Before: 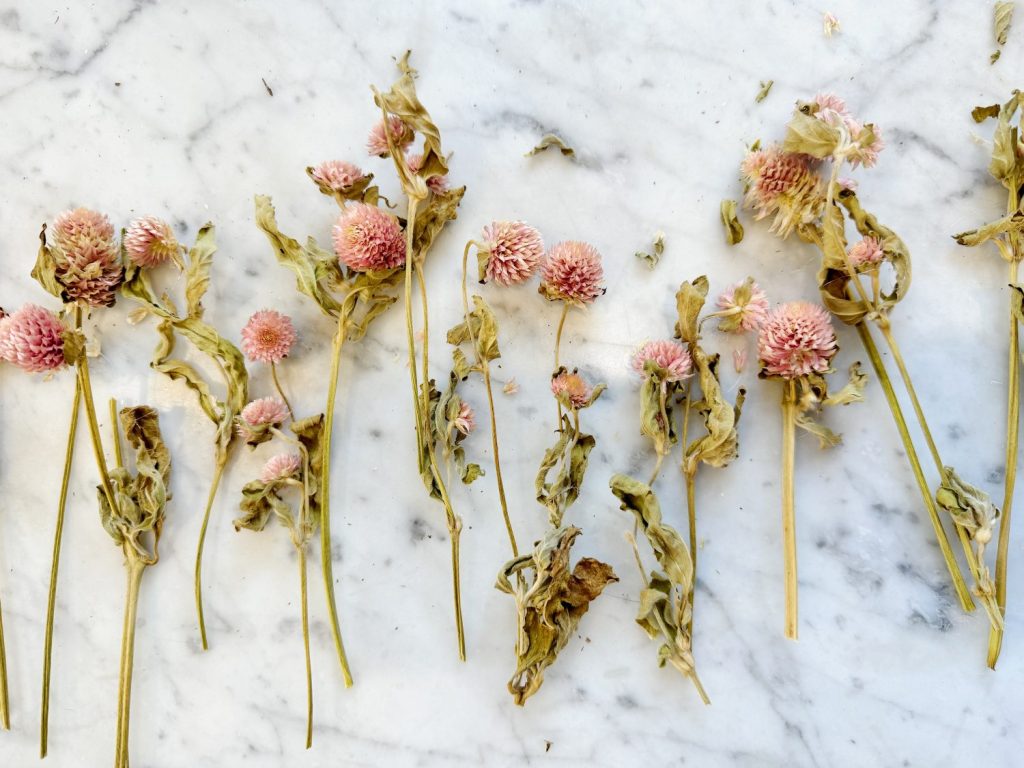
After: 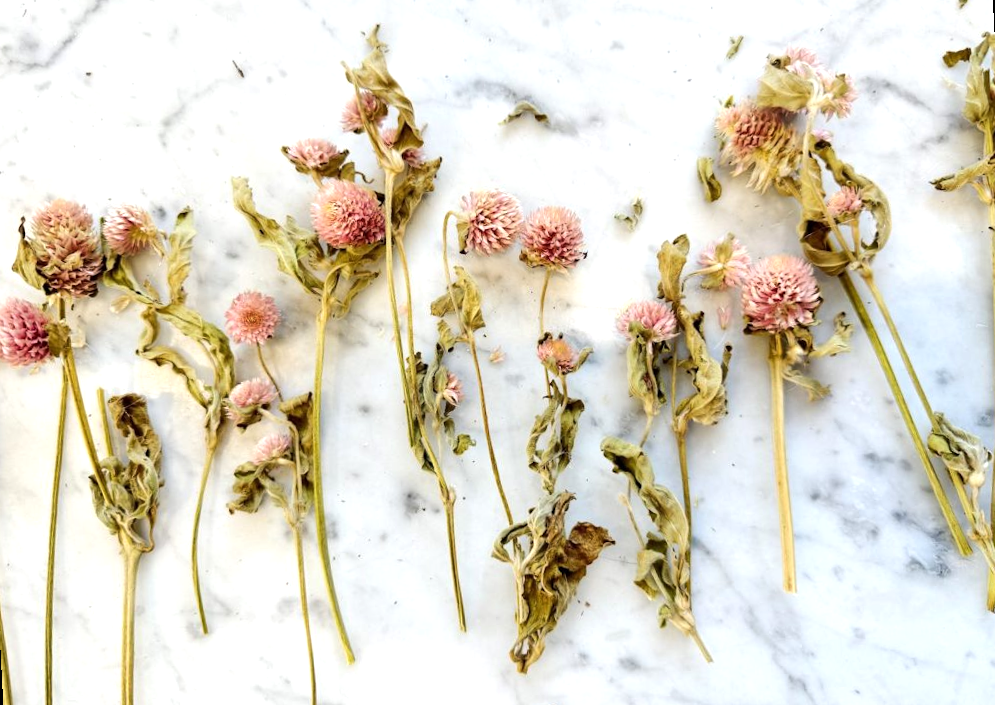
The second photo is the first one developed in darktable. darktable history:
tone equalizer: -8 EV -0.417 EV, -7 EV -0.389 EV, -6 EV -0.333 EV, -5 EV -0.222 EV, -3 EV 0.222 EV, -2 EV 0.333 EV, -1 EV 0.389 EV, +0 EV 0.417 EV, edges refinement/feathering 500, mask exposure compensation -1.57 EV, preserve details no
rotate and perspective: rotation -3°, crop left 0.031, crop right 0.968, crop top 0.07, crop bottom 0.93
